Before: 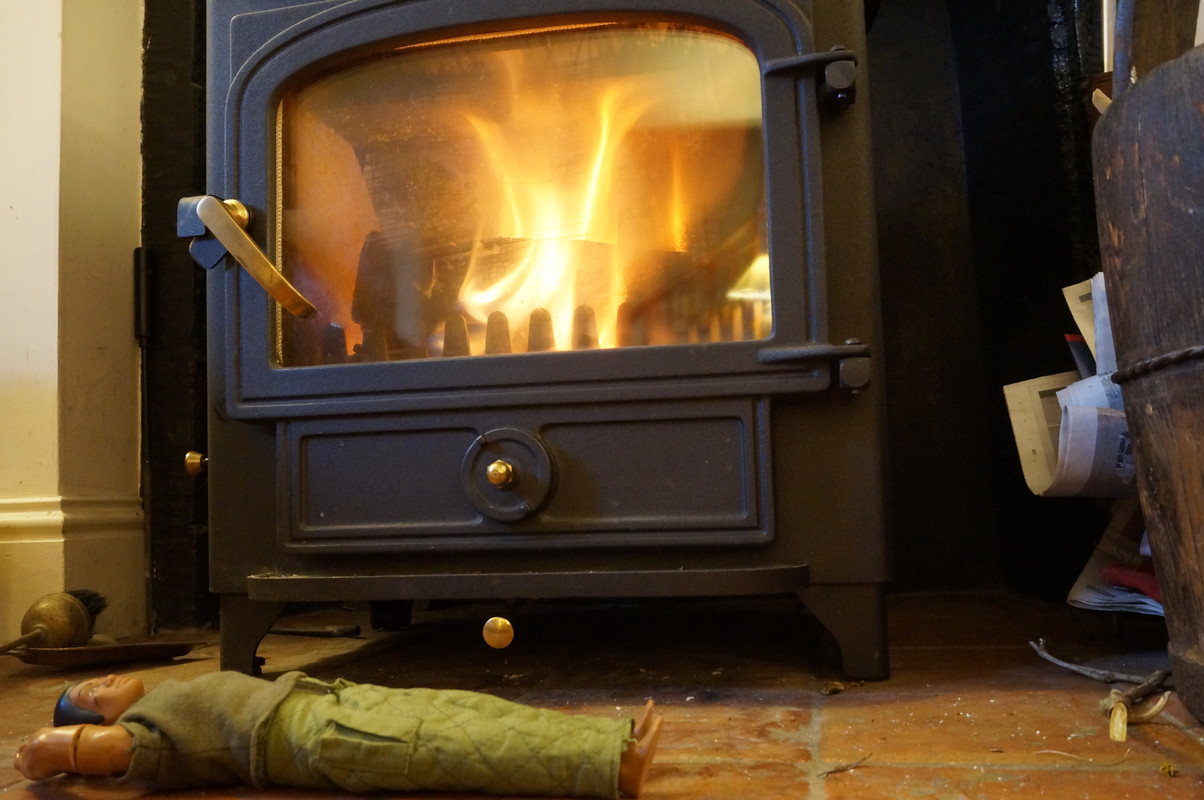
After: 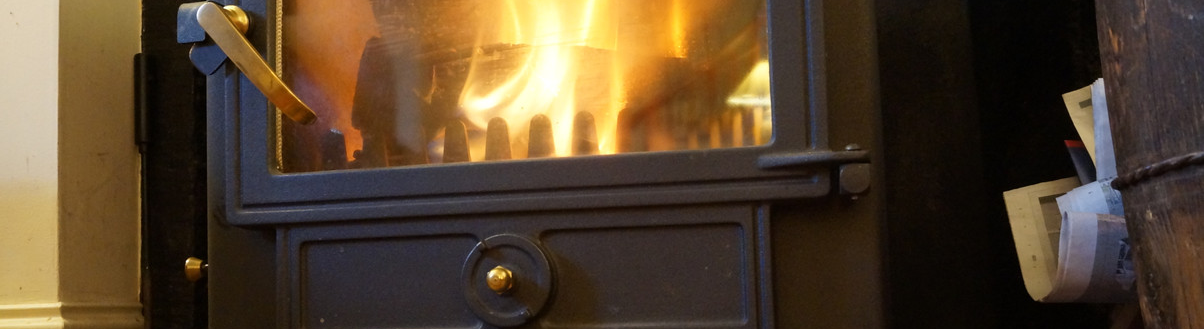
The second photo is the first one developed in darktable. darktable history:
crop and rotate: top 24.294%, bottom 34.484%
